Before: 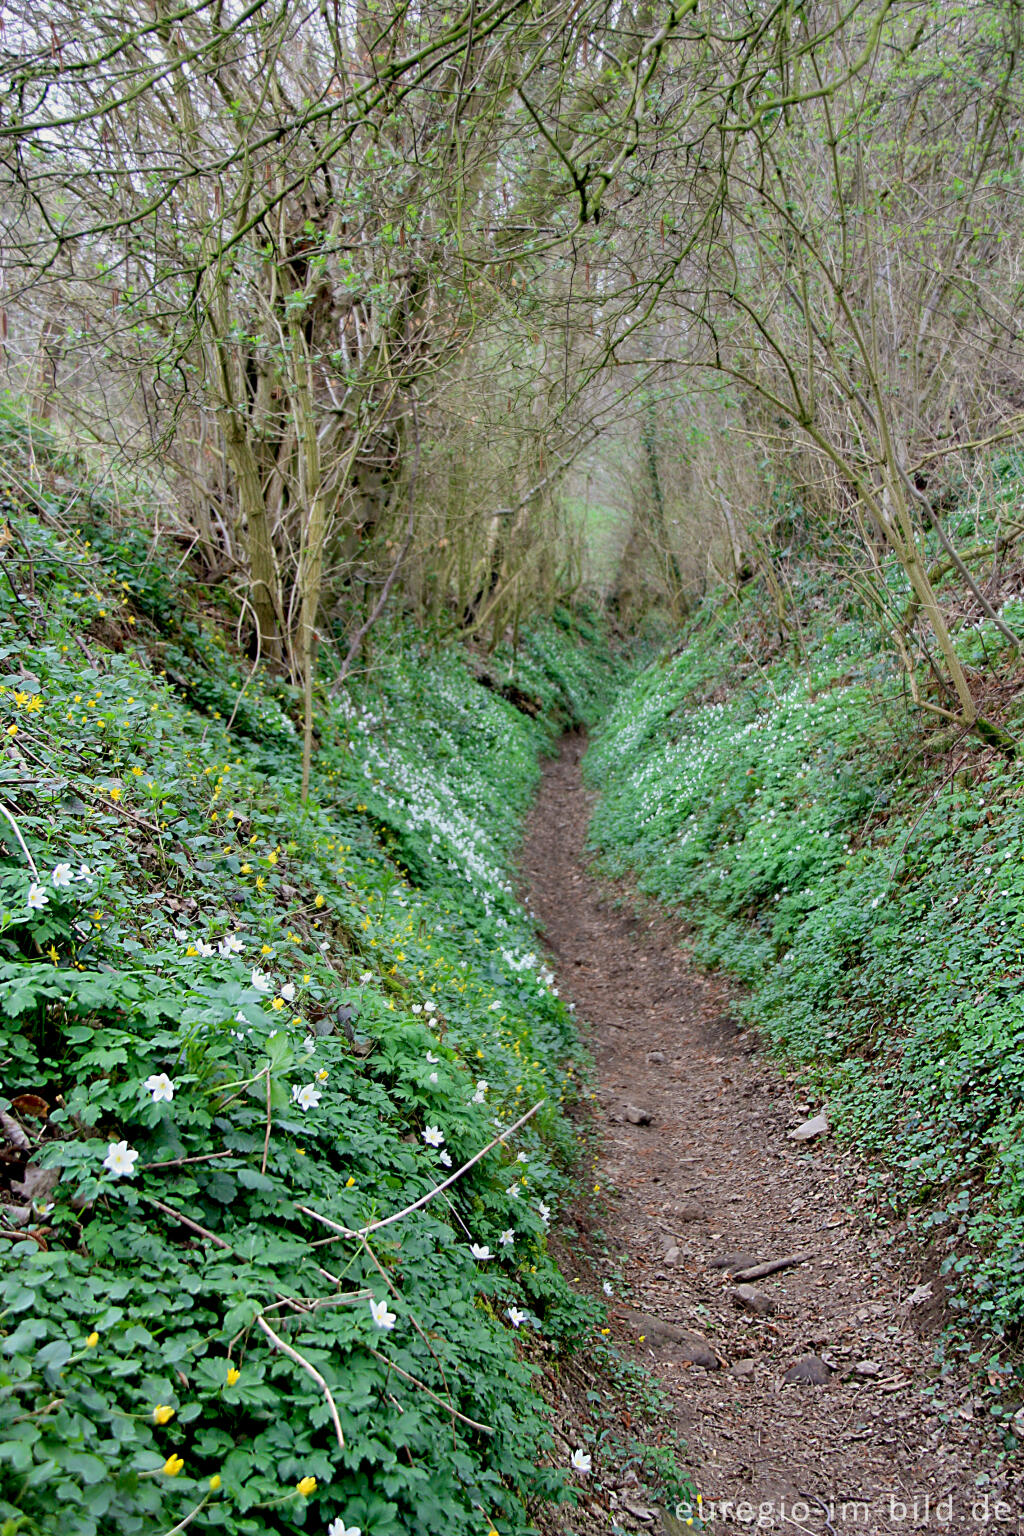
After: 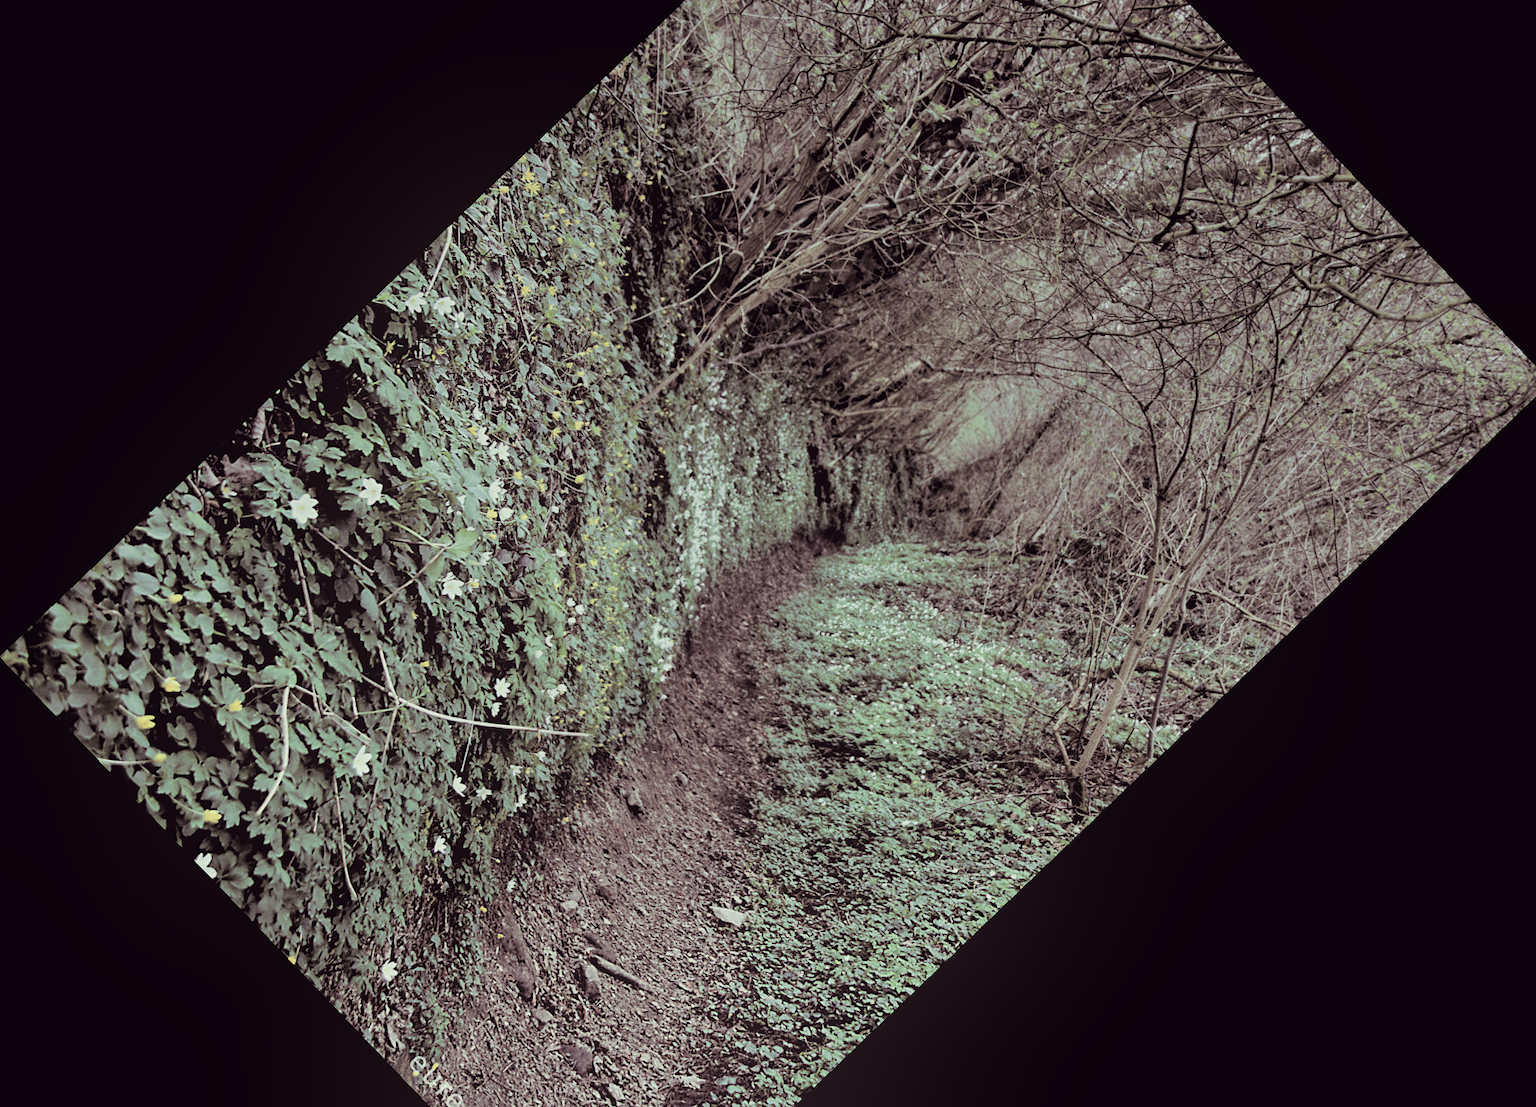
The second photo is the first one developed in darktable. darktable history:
split-toning: shadows › saturation 0.24, highlights › hue 54°, highlights › saturation 0.24
color correction: highlights a* -20.17, highlights b* 20.27, shadows a* 20.03, shadows b* -20.46, saturation 0.43
local contrast: mode bilateral grid, contrast 20, coarseness 50, detail 120%, midtone range 0.2
graduated density: on, module defaults
crop and rotate: angle -46.26°, top 16.234%, right 0.912%, bottom 11.704%
filmic rgb: black relative exposure -5 EV, hardness 2.88, contrast 1.4, highlights saturation mix -30%
bloom: on, module defaults
